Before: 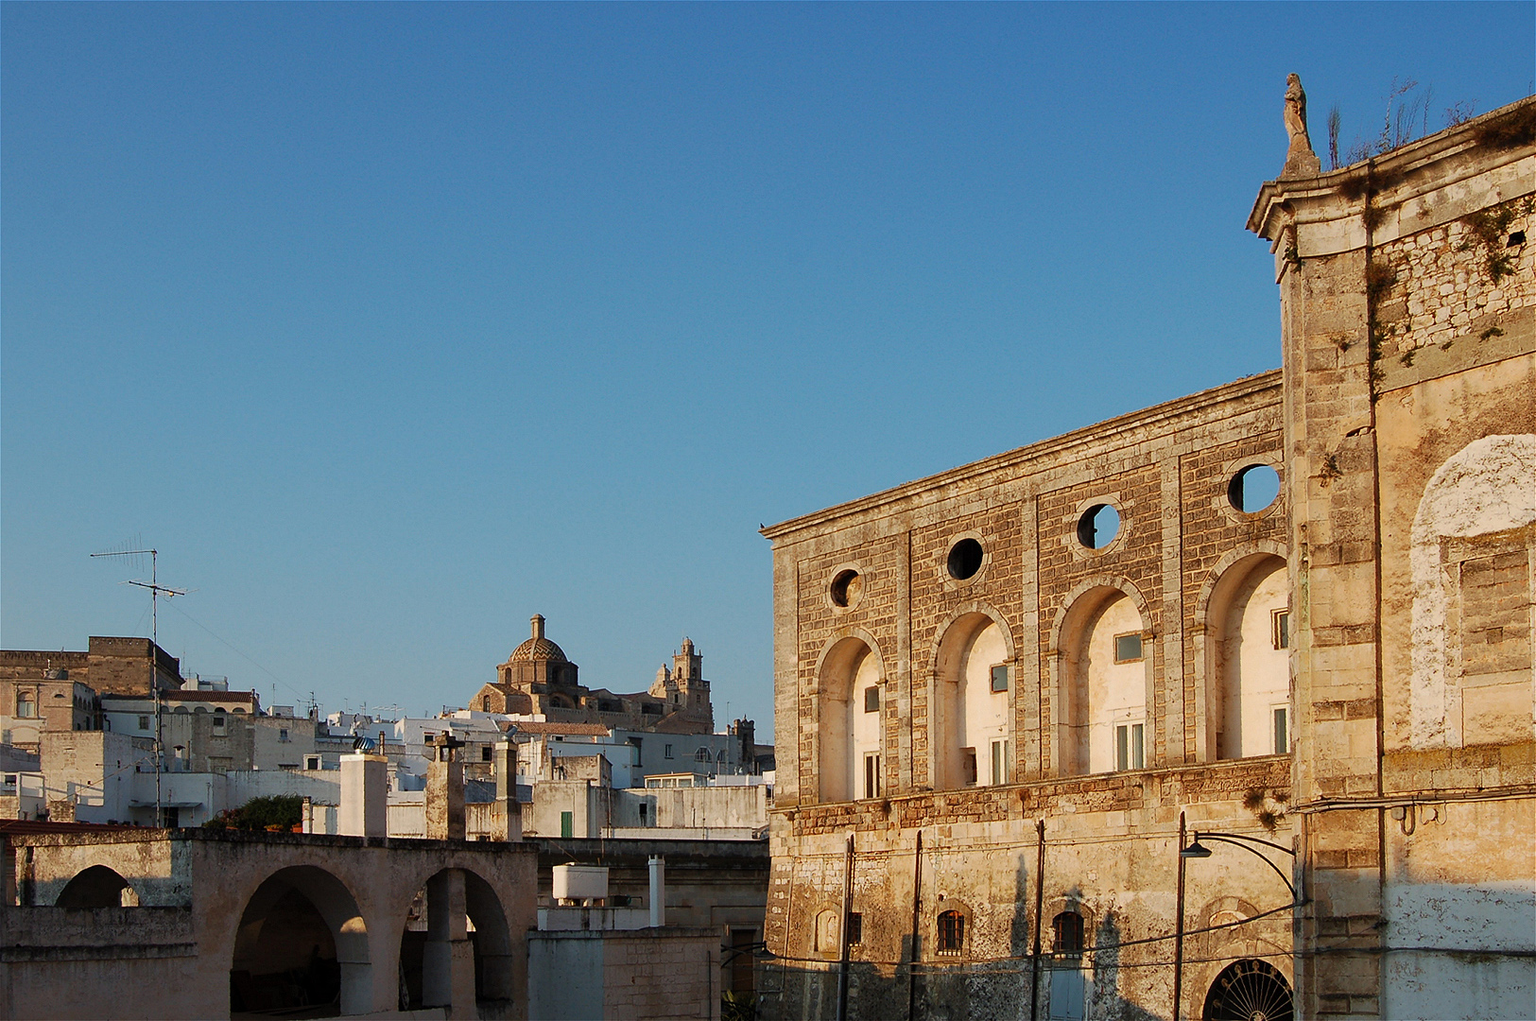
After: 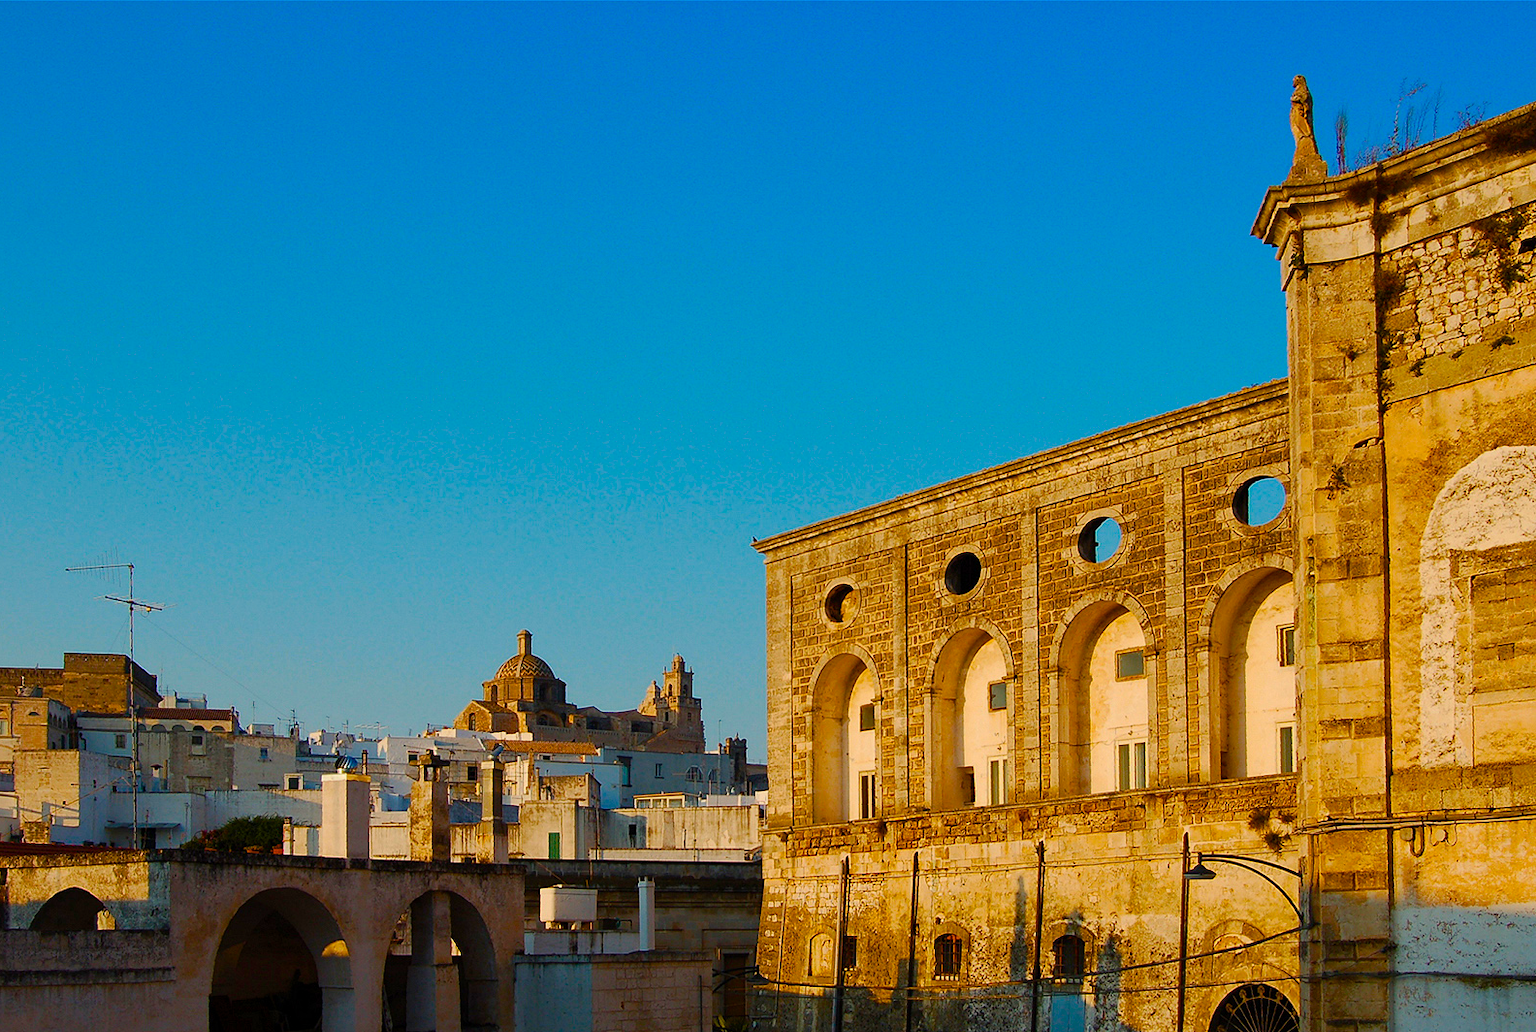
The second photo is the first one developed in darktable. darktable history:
crop and rotate: left 1.753%, right 0.723%, bottom 1.366%
base curve: curves: ch0 [(0, 0) (0.297, 0.298) (1, 1)]
color balance rgb: highlights gain › chroma 2.974%, highlights gain › hue 76.1°, linear chroma grading › global chroma 49.69%, perceptual saturation grading › global saturation 20%, perceptual saturation grading › highlights -25.352%, perceptual saturation grading › shadows 24.708%, global vibrance 20%
exposure: exposure -0.055 EV, compensate exposure bias true, compensate highlight preservation false
